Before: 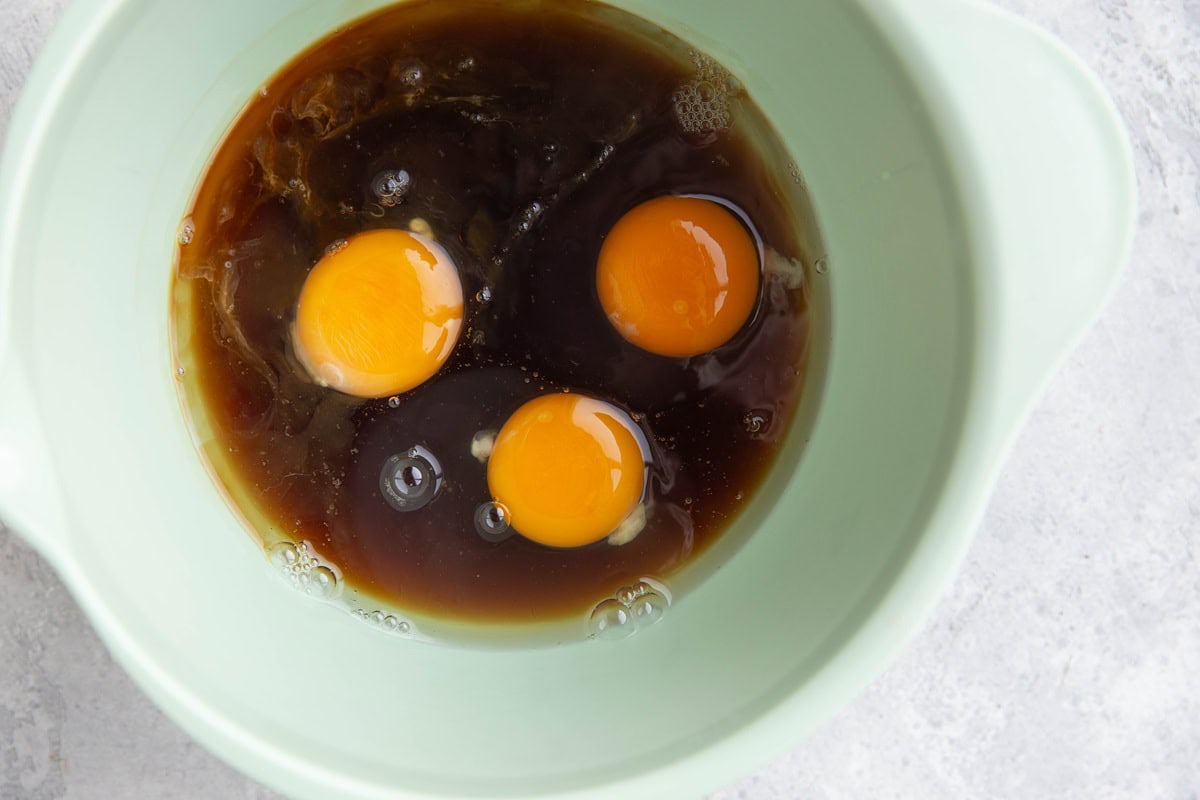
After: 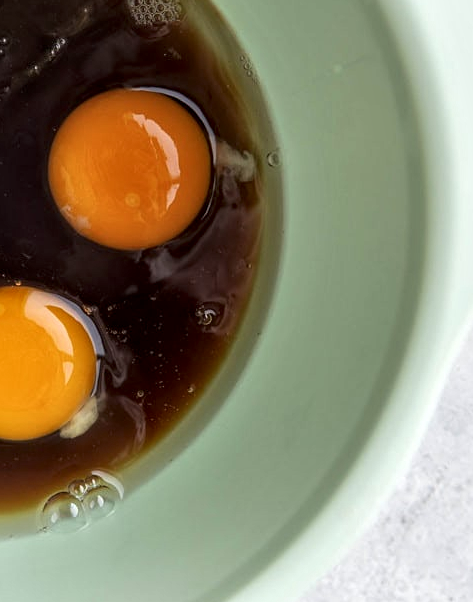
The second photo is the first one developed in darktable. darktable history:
crop: left 45.721%, top 13.393%, right 14.118%, bottom 10.01%
contrast equalizer: y [[0.601, 0.6, 0.598, 0.598, 0.6, 0.601], [0.5 ×6], [0.5 ×6], [0 ×6], [0 ×6]]
